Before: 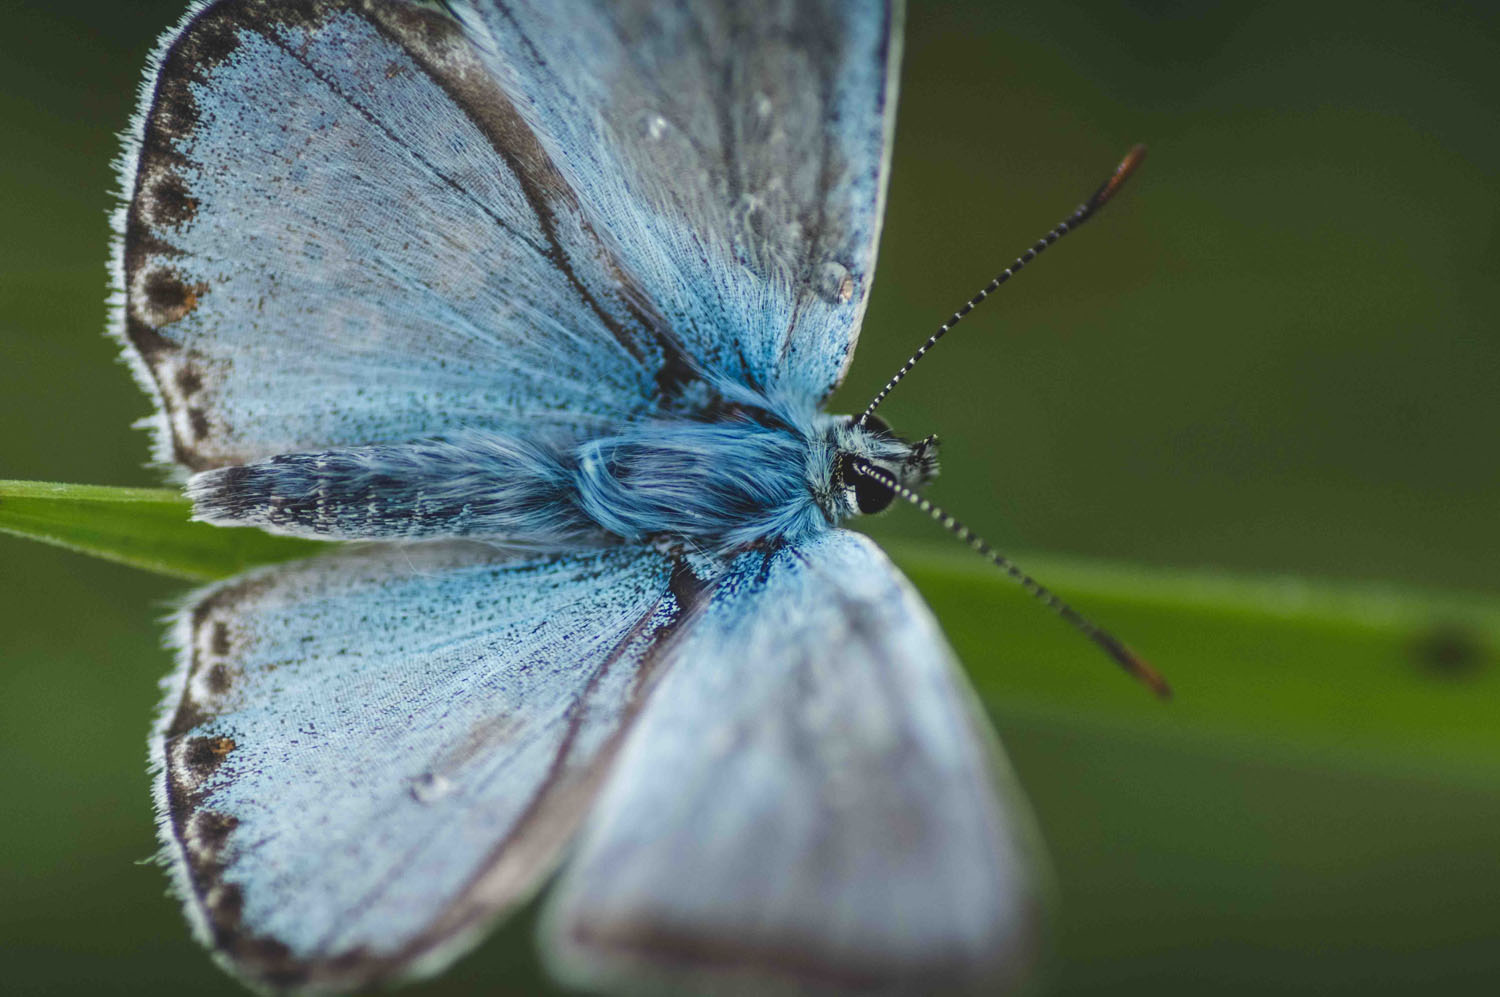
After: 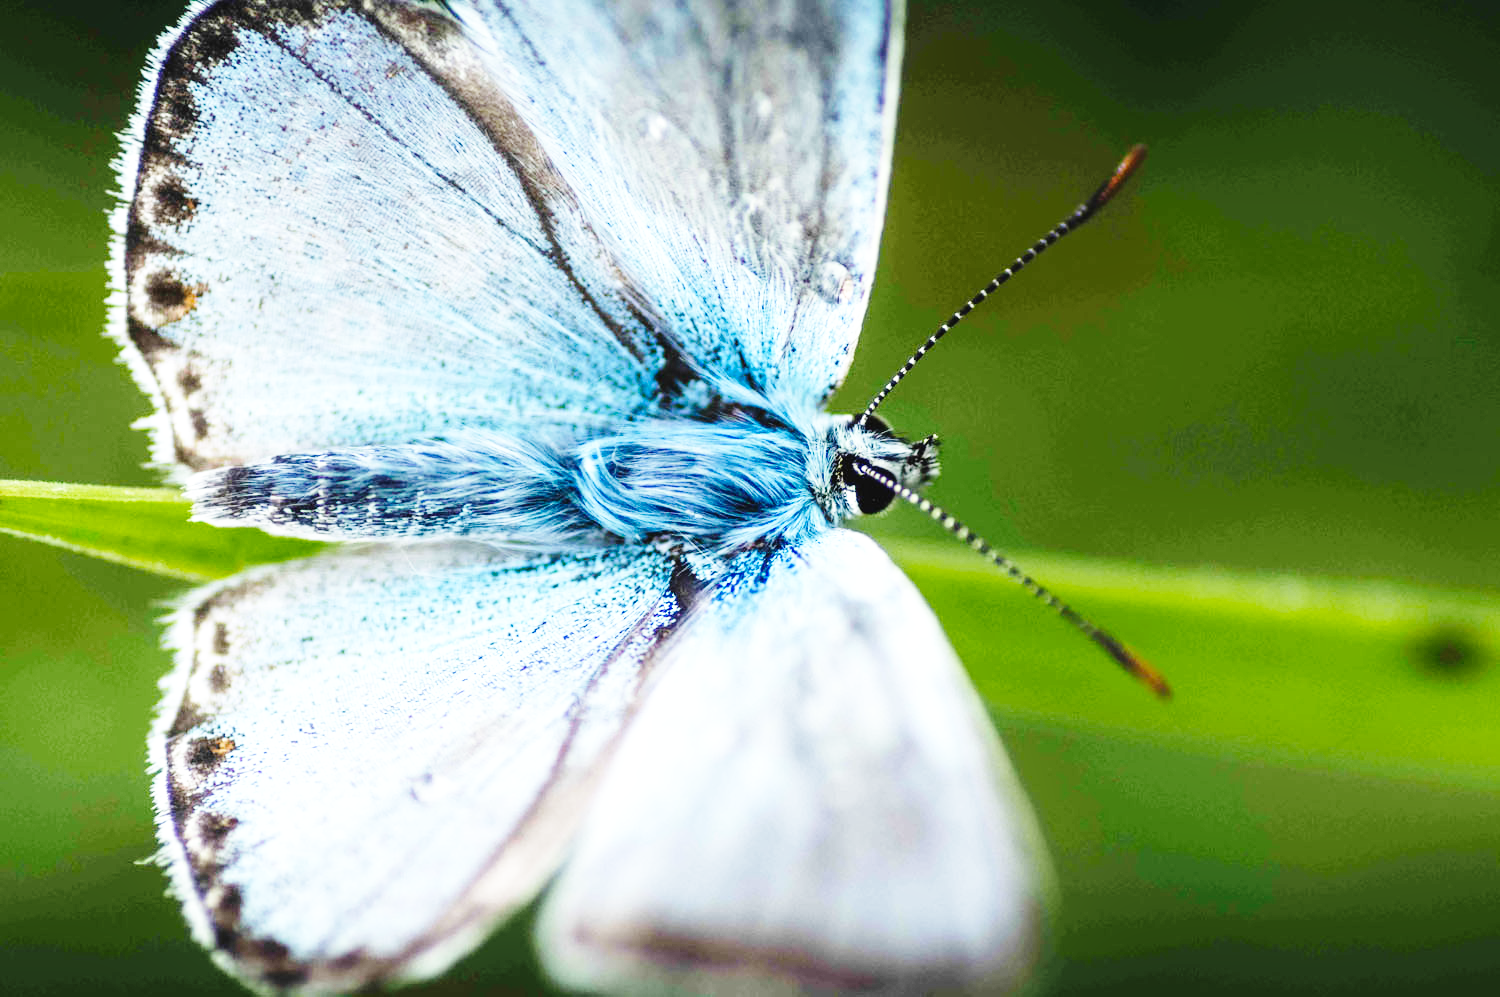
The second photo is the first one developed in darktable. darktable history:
base curve: curves: ch0 [(0, 0) (0, 0) (0.002, 0.001) (0.008, 0.003) (0.019, 0.011) (0.037, 0.037) (0.064, 0.11) (0.102, 0.232) (0.152, 0.379) (0.216, 0.524) (0.296, 0.665) (0.394, 0.789) (0.512, 0.881) (0.651, 0.945) (0.813, 0.986) (1, 1)], preserve colors none
tone equalizer: -8 EV -0.754 EV, -7 EV -0.732 EV, -6 EV -0.574 EV, -5 EV -0.417 EV, -3 EV 0.376 EV, -2 EV 0.6 EV, -1 EV 0.694 EV, +0 EV 0.727 EV
